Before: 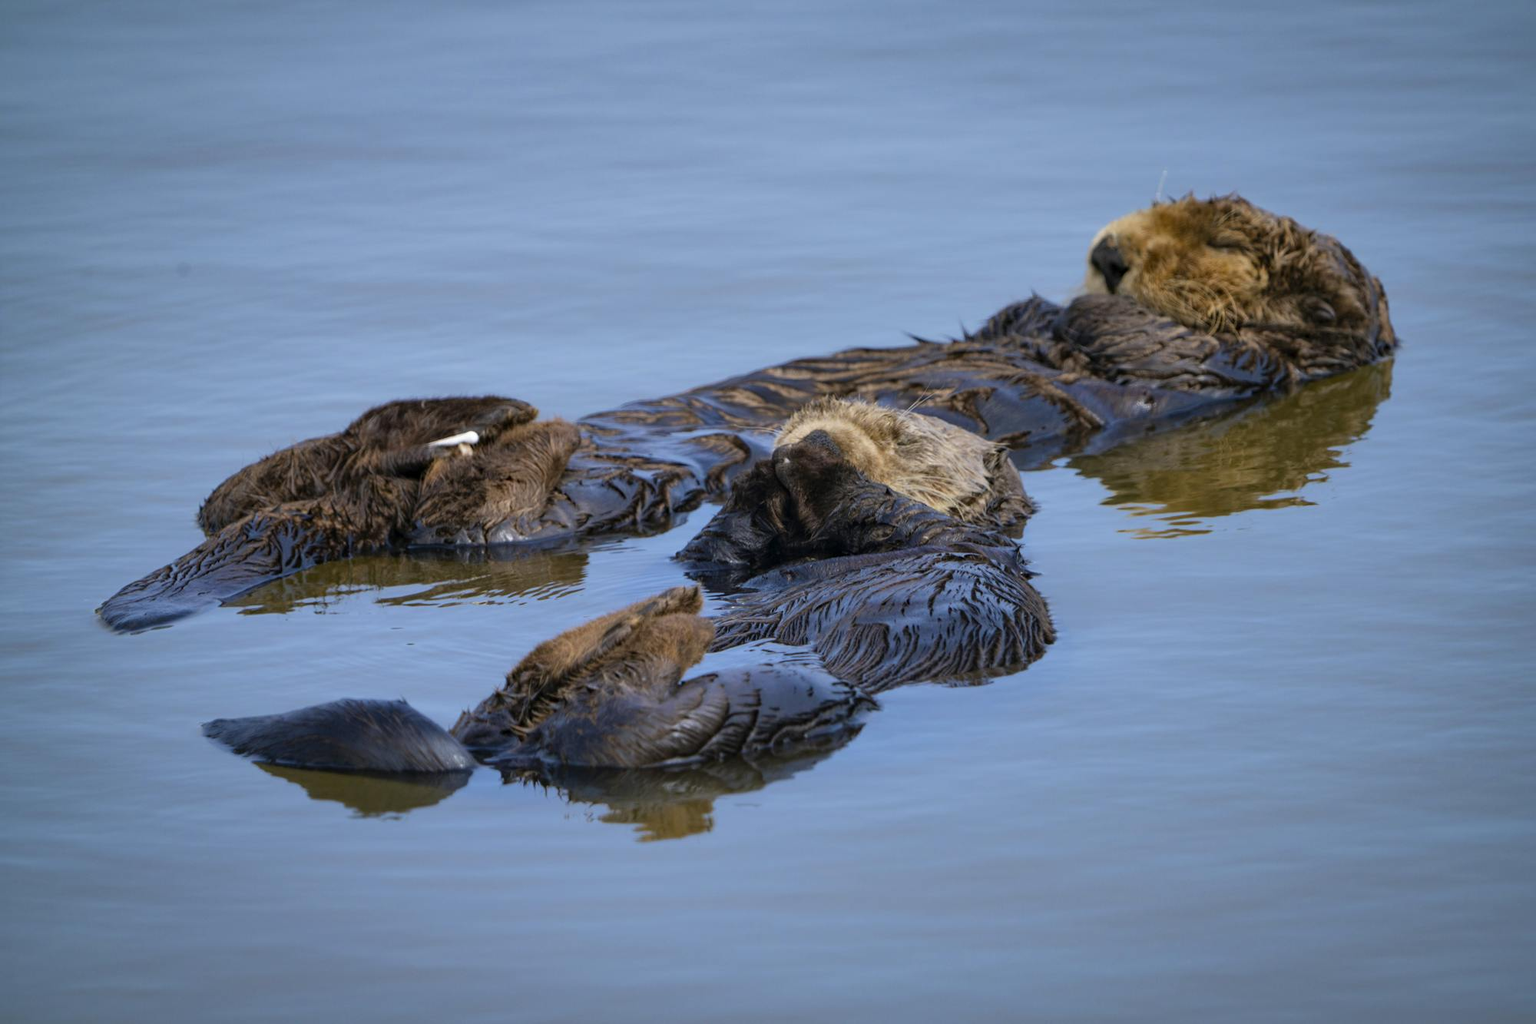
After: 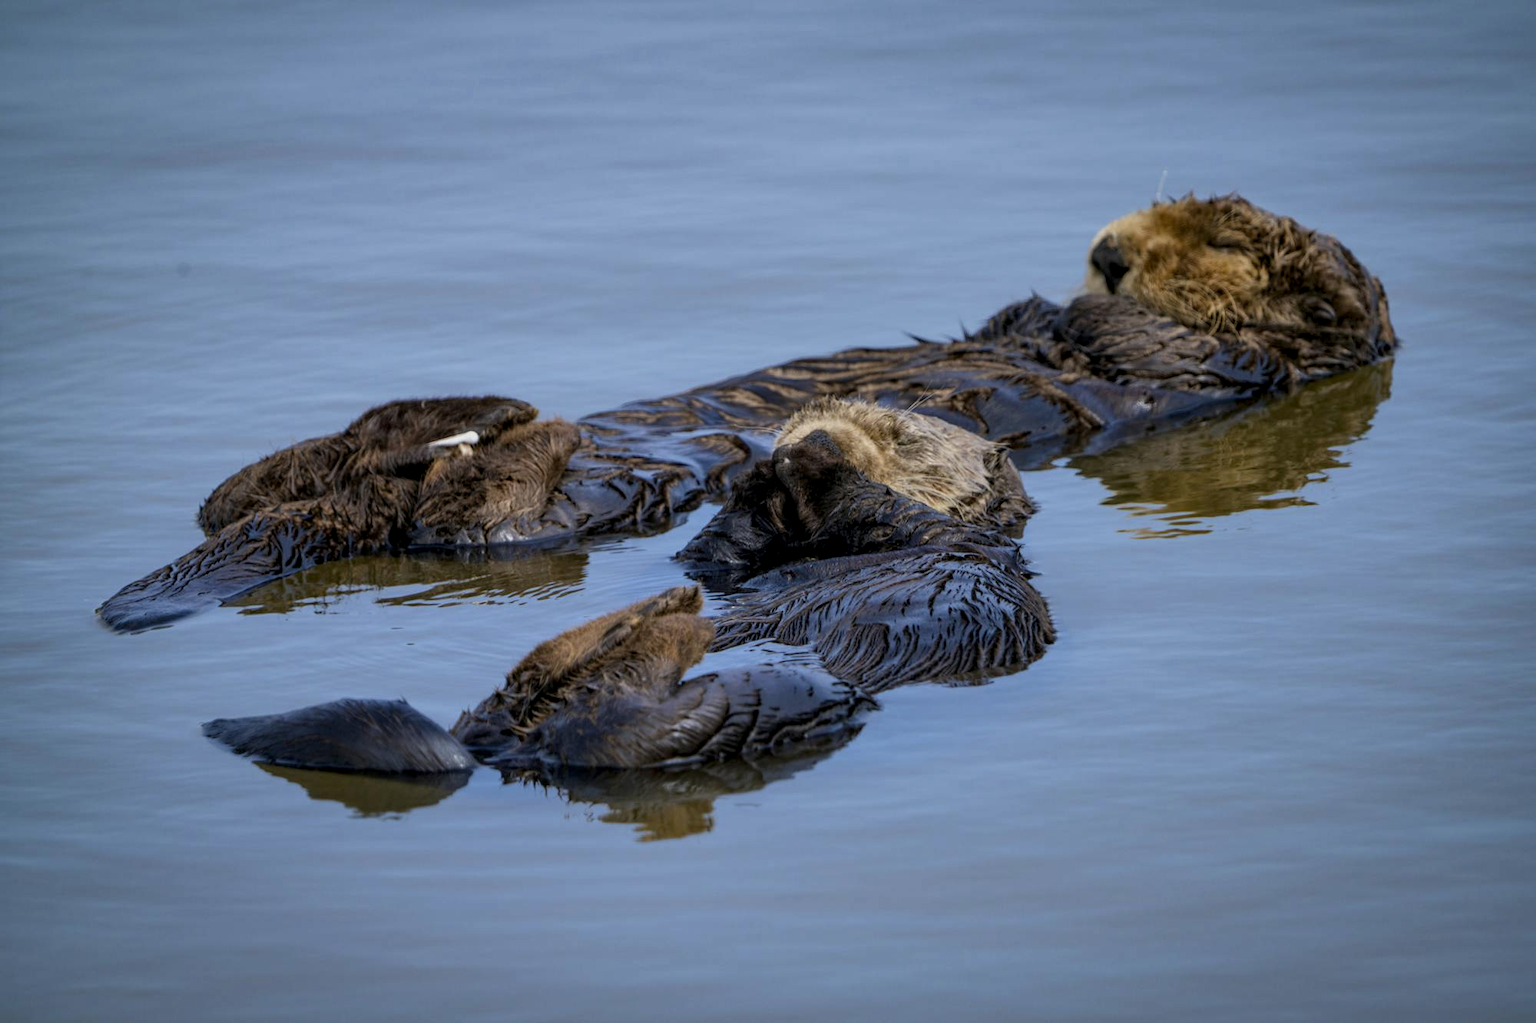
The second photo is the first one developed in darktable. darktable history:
exposure: exposure -0.21 EV, compensate highlight preservation false
local contrast: detail 130%
